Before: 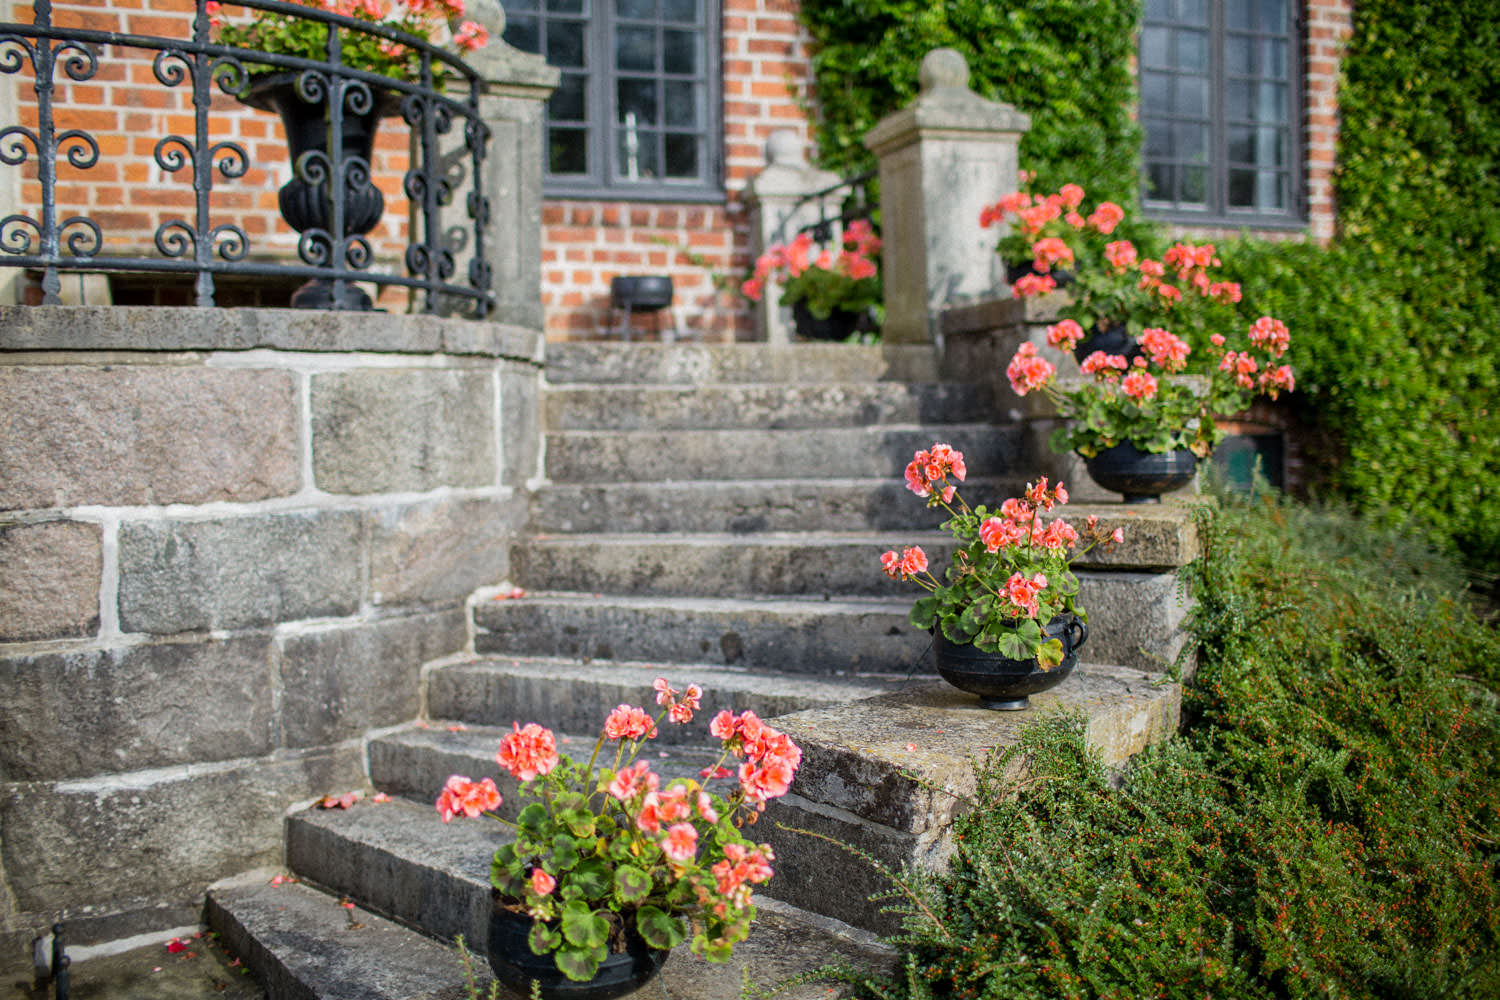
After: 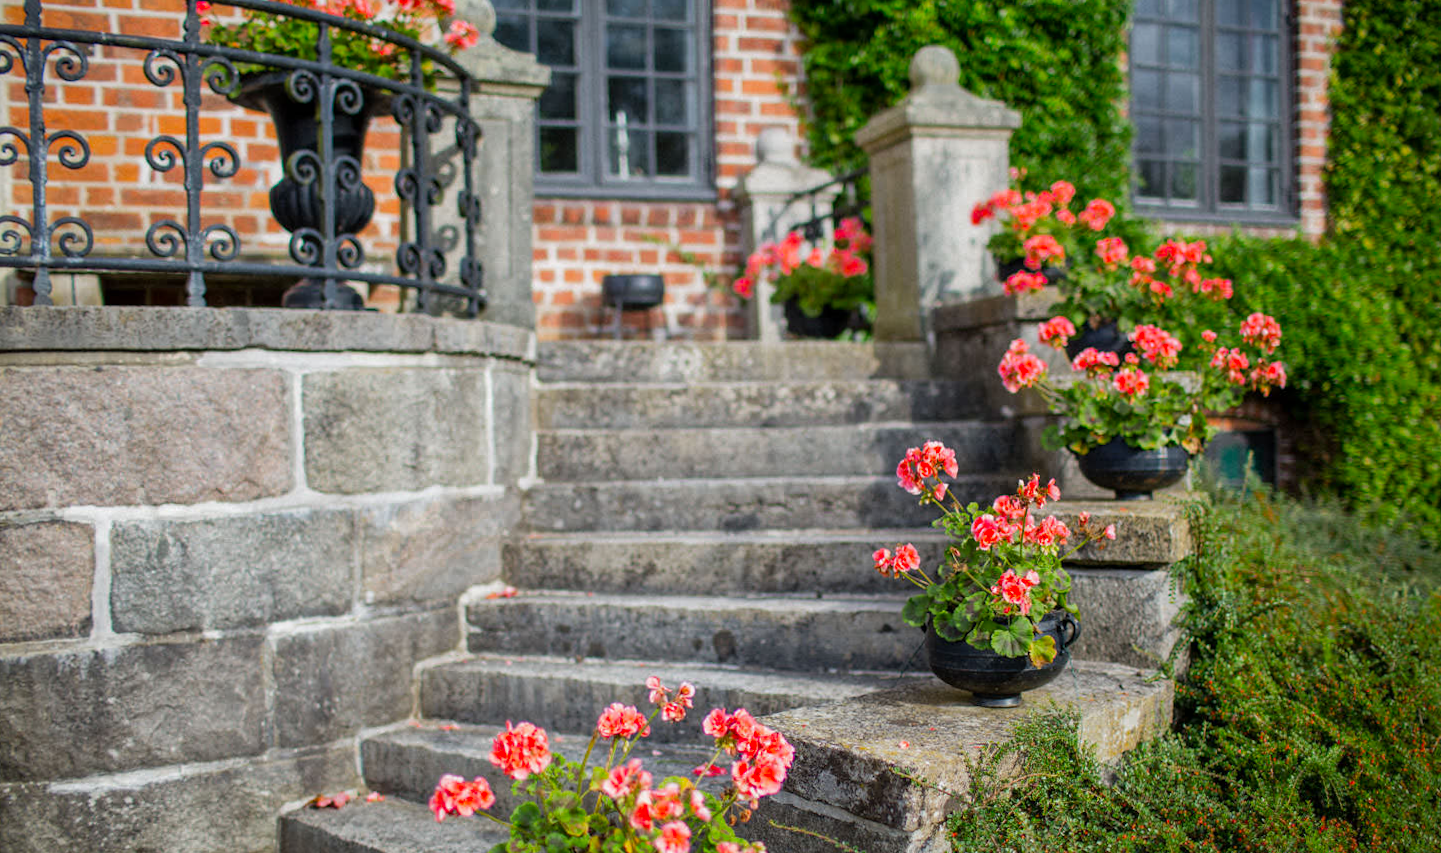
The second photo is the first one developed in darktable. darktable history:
crop and rotate: angle 0.2°, left 0.275%, right 3.127%, bottom 14.18%
vibrance: vibrance 100%
